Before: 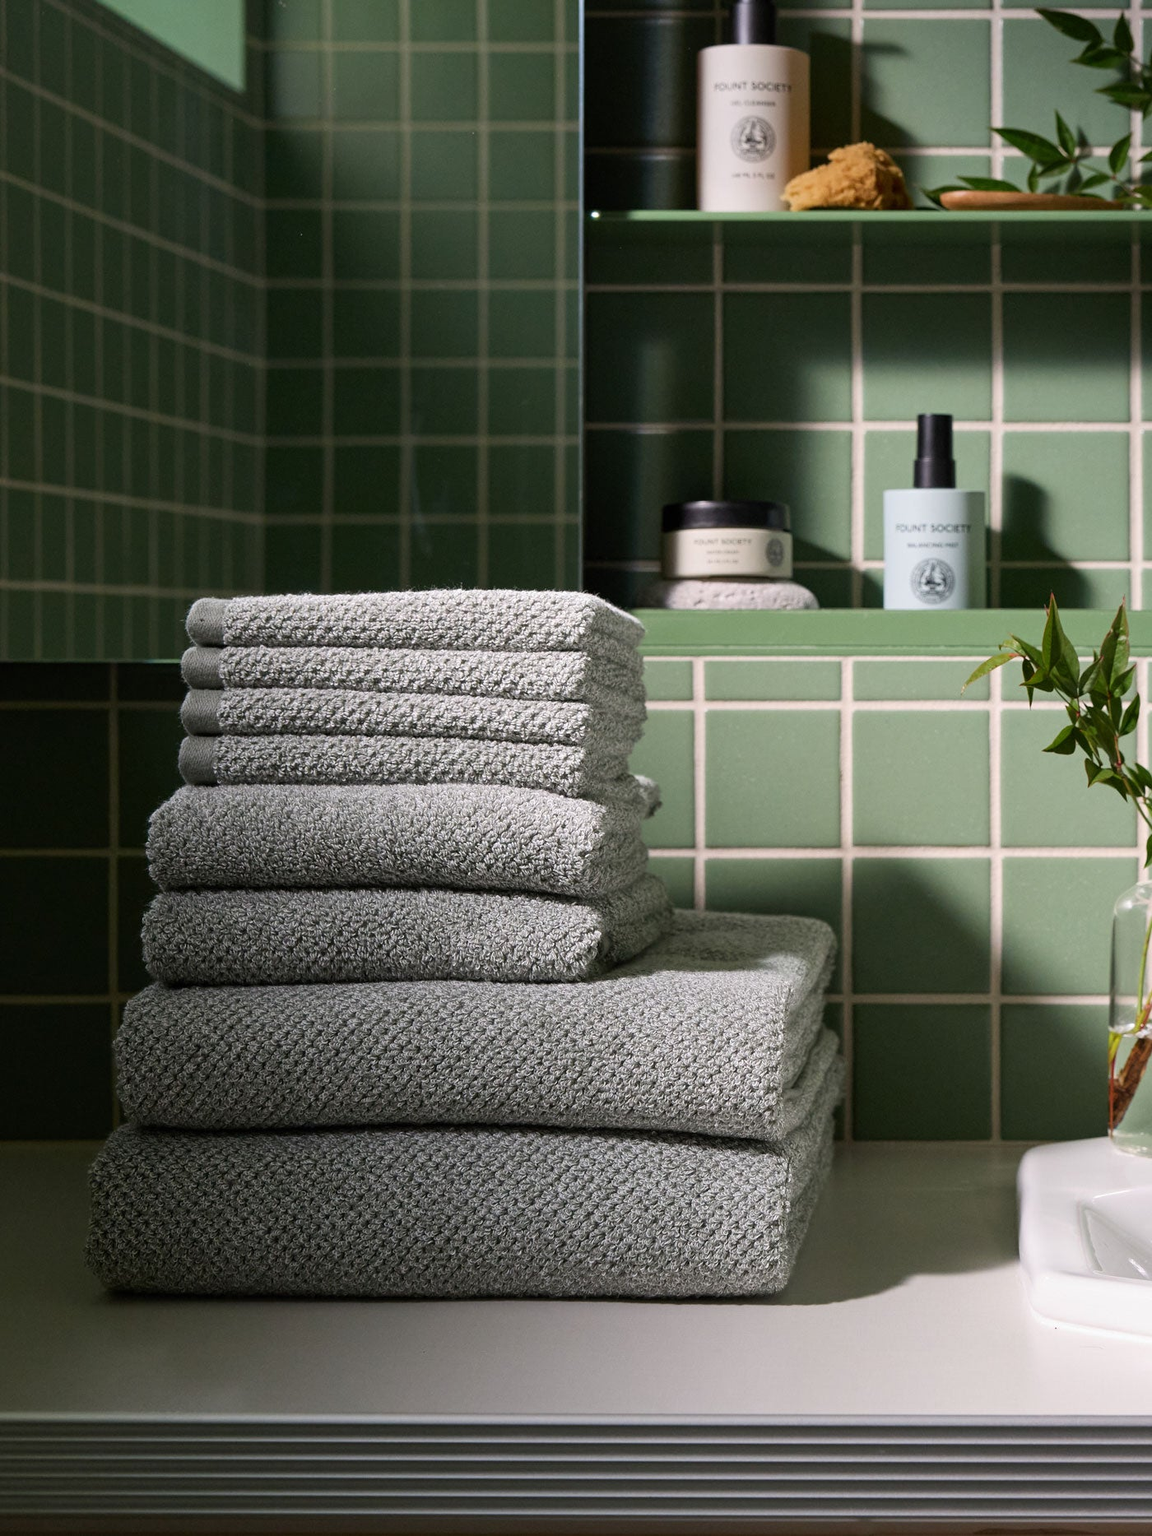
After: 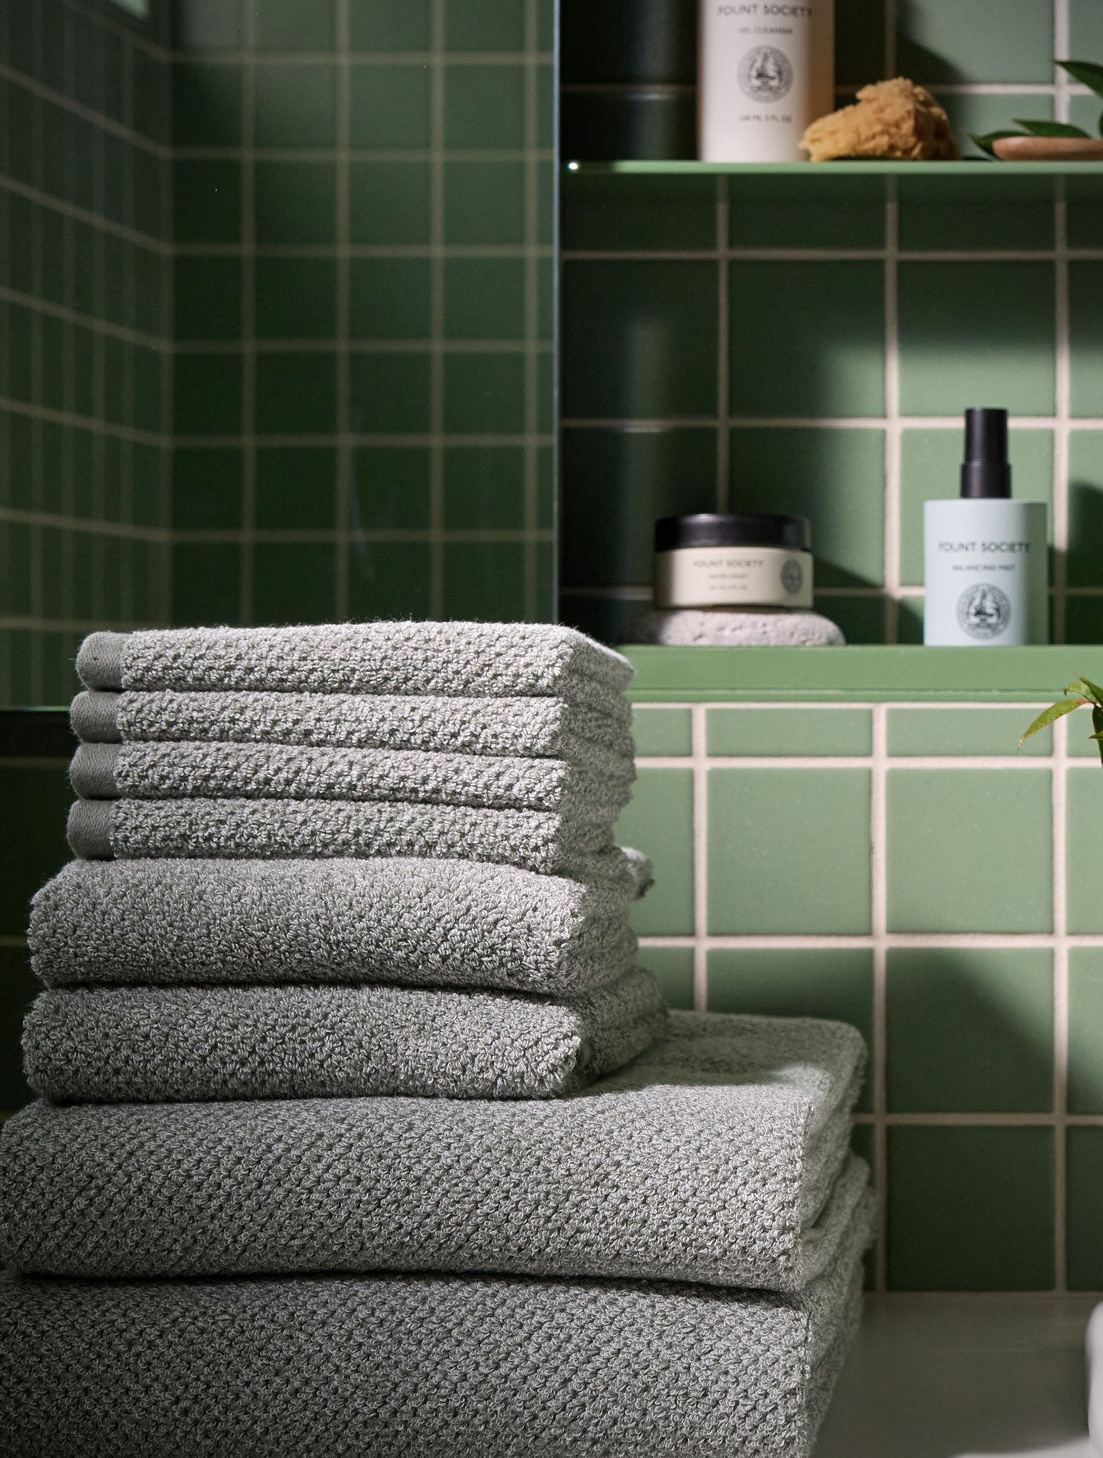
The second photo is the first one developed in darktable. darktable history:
exposure: exposure 0.014 EV, compensate highlight preservation false
crop and rotate: left 10.77%, top 5.1%, right 10.41%, bottom 16.76%
vignetting: fall-off radius 60.92%
tone equalizer: -7 EV 0.18 EV, -6 EV 0.12 EV, -5 EV 0.08 EV, -4 EV 0.04 EV, -2 EV -0.02 EV, -1 EV -0.04 EV, +0 EV -0.06 EV, luminance estimator HSV value / RGB max
